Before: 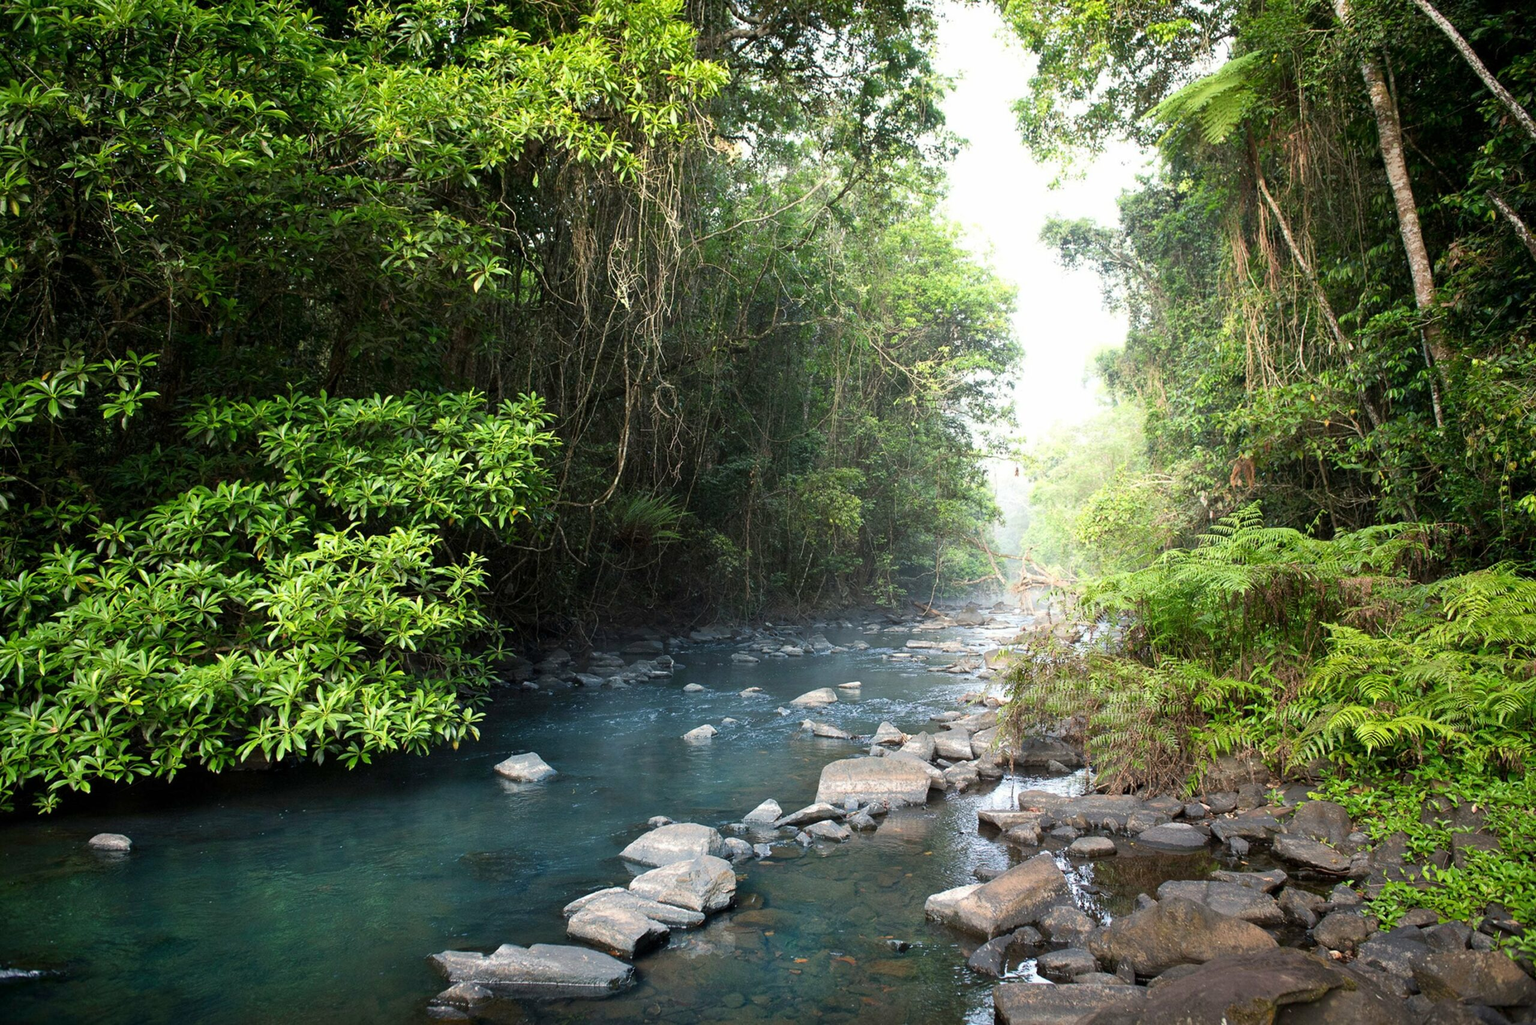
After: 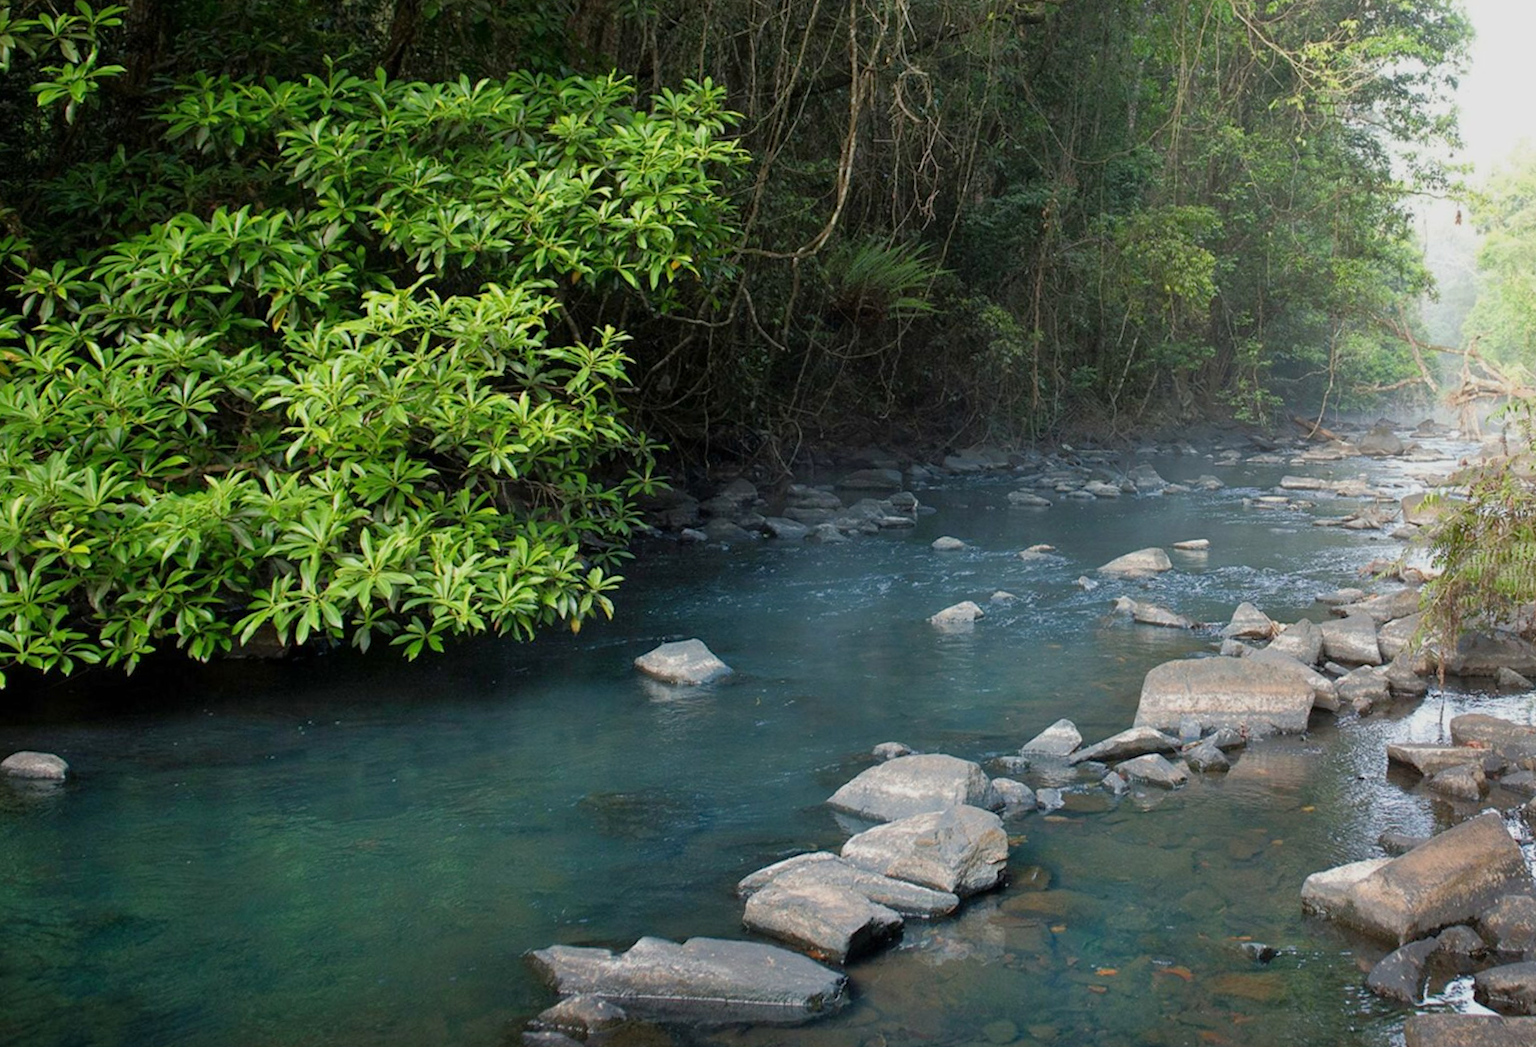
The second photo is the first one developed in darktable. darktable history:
tone equalizer: -8 EV 0.286 EV, -7 EV 0.446 EV, -6 EV 0.439 EV, -5 EV 0.253 EV, -3 EV -0.251 EV, -2 EV -0.39 EV, -1 EV -0.413 EV, +0 EV -0.238 EV, edges refinement/feathering 500, mask exposure compensation -1.57 EV, preserve details no
crop and rotate: angle -1.16°, left 3.985%, top 32.389%, right 29.898%
